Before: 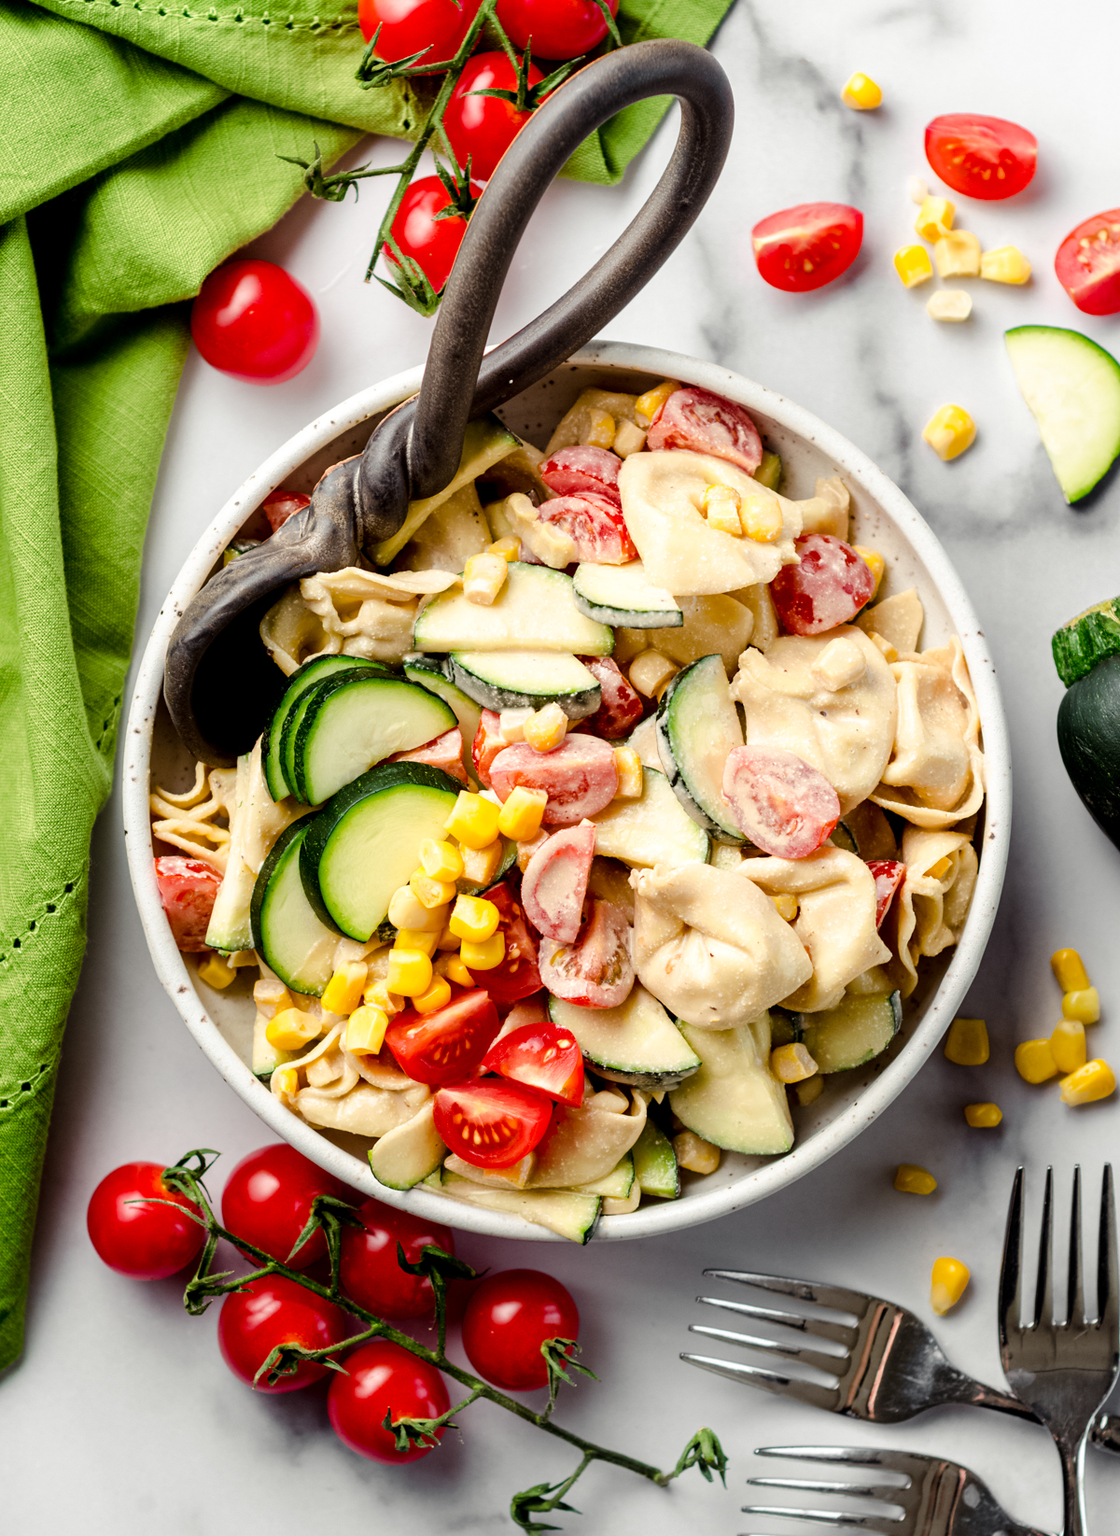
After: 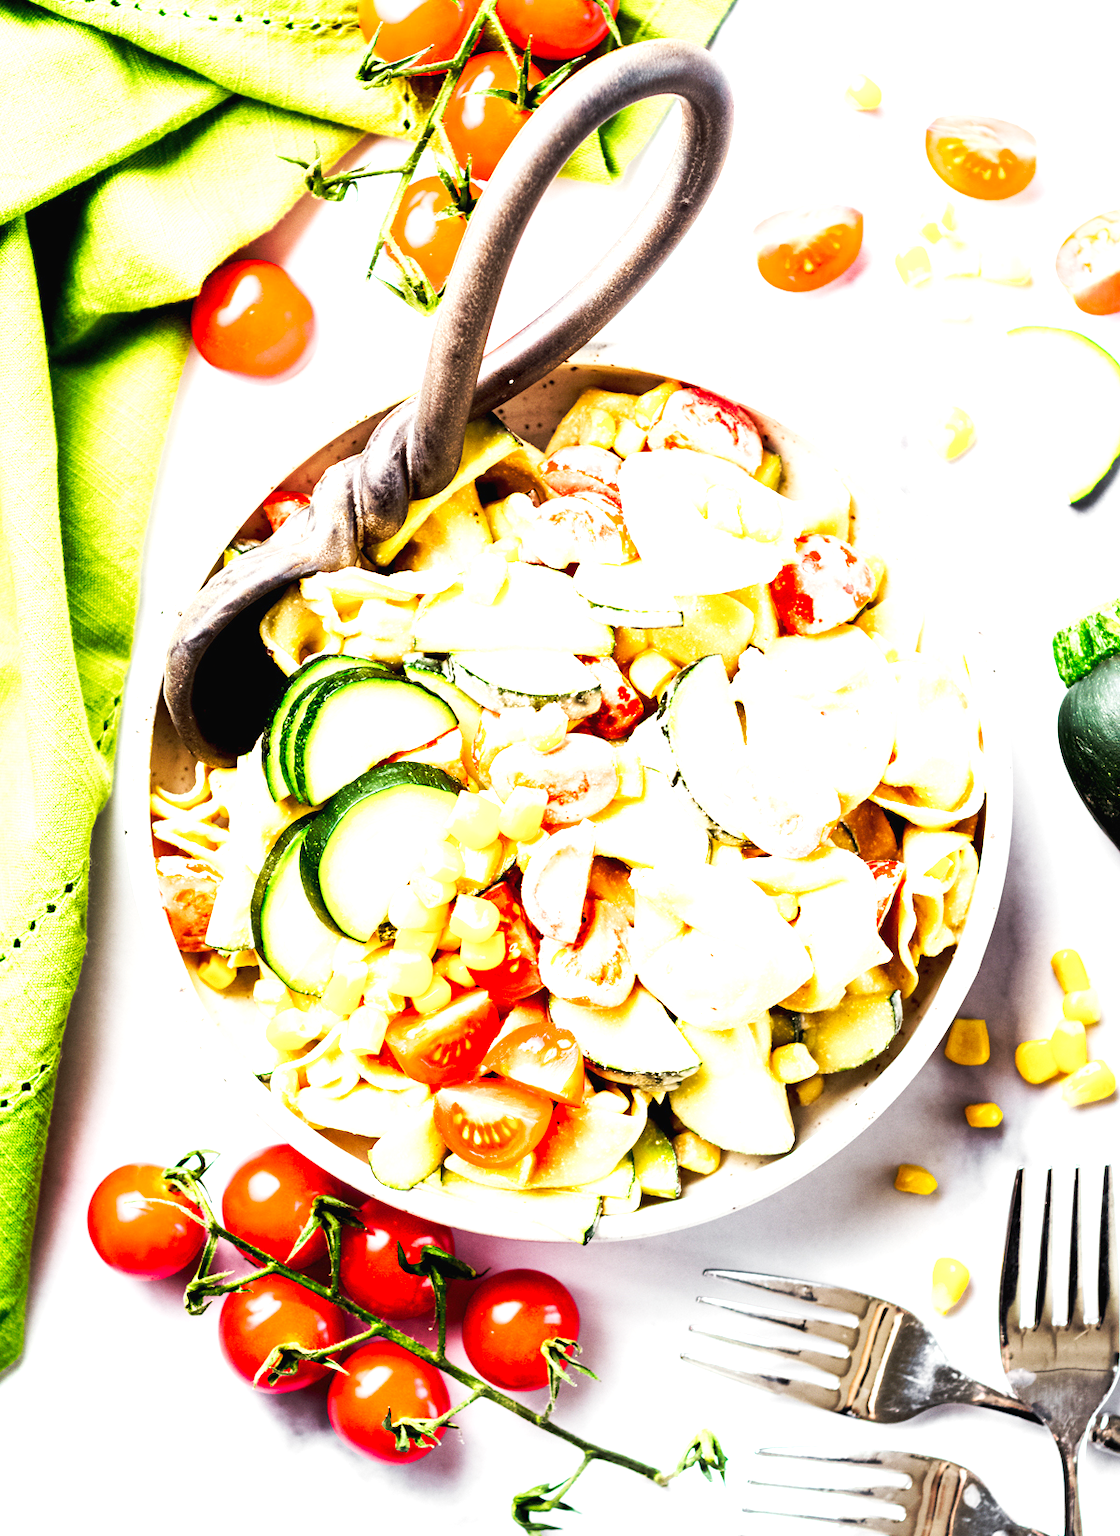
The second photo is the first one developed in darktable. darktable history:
exposure: black level correction 0, exposure 1.914 EV, compensate highlight preservation false
tone curve: curves: ch0 [(0, 0) (0.003, 0.017) (0.011, 0.018) (0.025, 0.03) (0.044, 0.051) (0.069, 0.075) (0.1, 0.104) (0.136, 0.138) (0.177, 0.183) (0.224, 0.237) (0.277, 0.294) (0.335, 0.361) (0.399, 0.446) (0.468, 0.552) (0.543, 0.66) (0.623, 0.753) (0.709, 0.843) (0.801, 0.912) (0.898, 0.962) (1, 1)], preserve colors none
